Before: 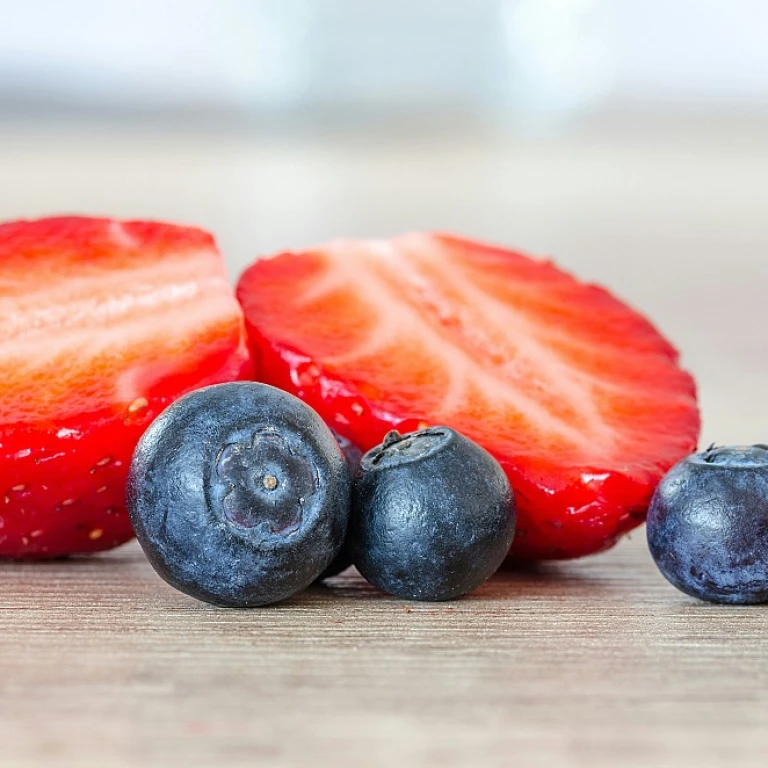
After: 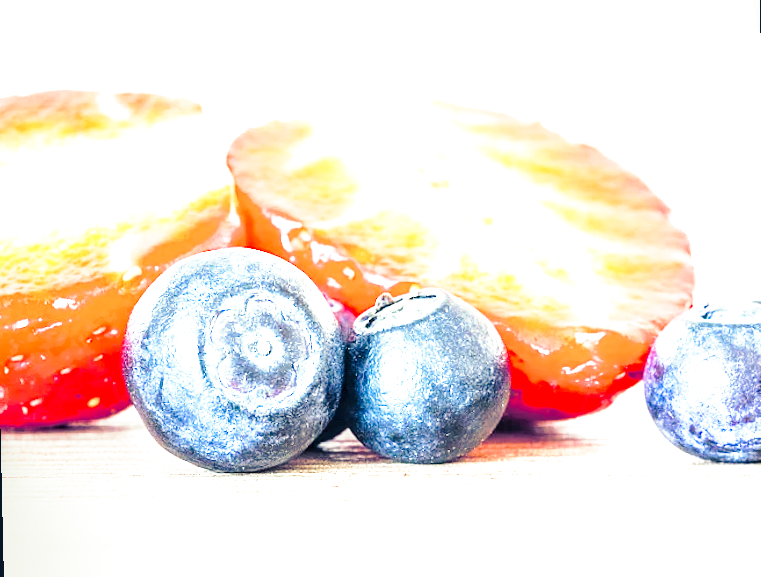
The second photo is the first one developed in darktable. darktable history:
exposure: exposure 1.137 EV, compensate highlight preservation false
local contrast: on, module defaults
levels: levels [0, 0.397, 0.955]
crop and rotate: top 15.774%, bottom 5.506%
split-toning: shadows › hue 226.8°, shadows › saturation 0.84
rotate and perspective: rotation -1.32°, lens shift (horizontal) -0.031, crop left 0.015, crop right 0.985, crop top 0.047, crop bottom 0.982
base curve: curves: ch0 [(0, 0) (0.012, 0.01) (0.073, 0.168) (0.31, 0.711) (0.645, 0.957) (1, 1)], preserve colors none
contrast brightness saturation: saturation -0.05
